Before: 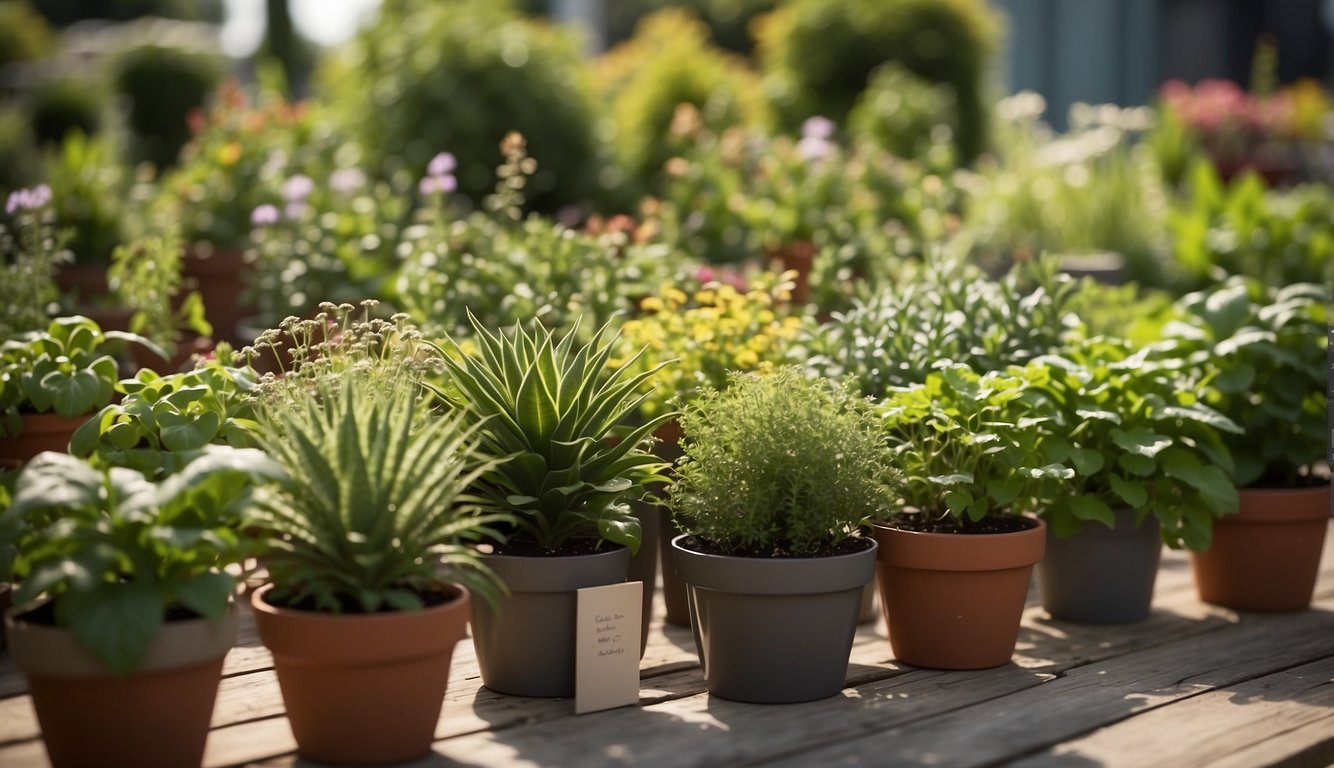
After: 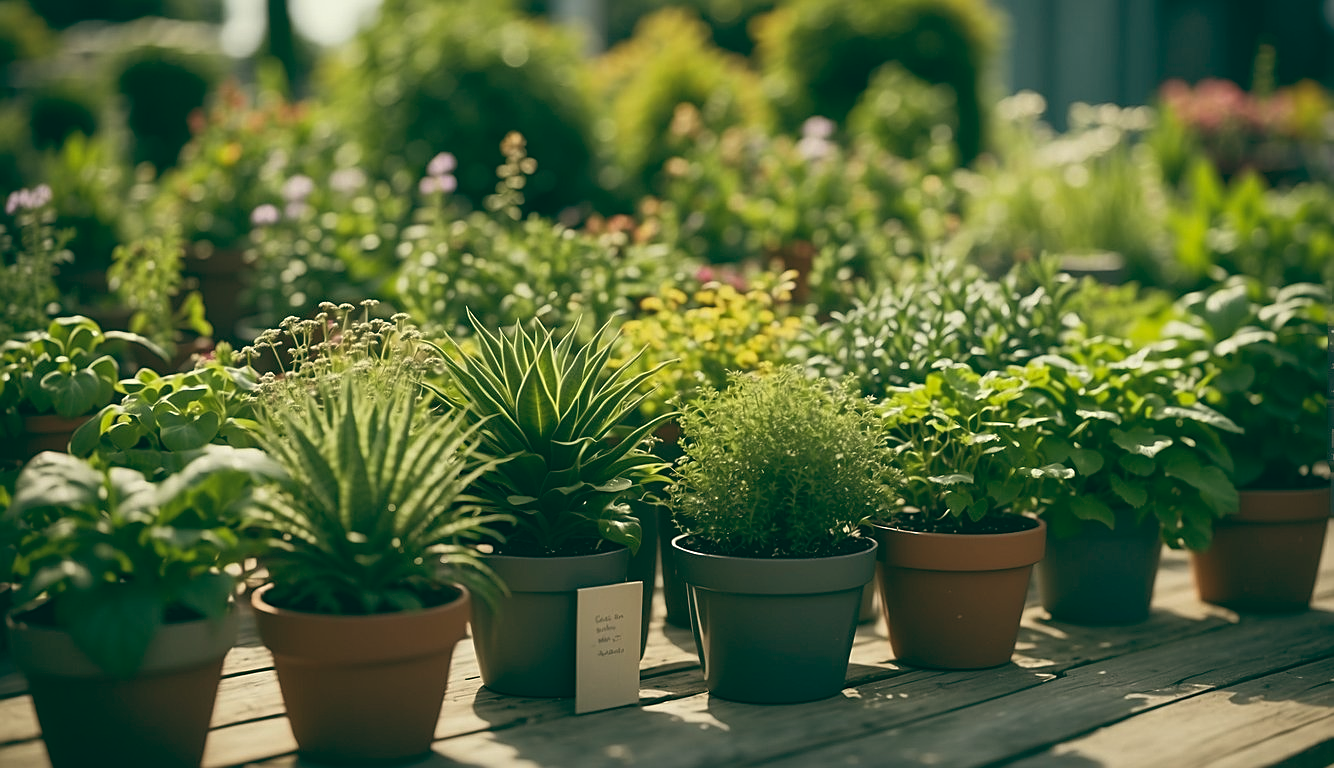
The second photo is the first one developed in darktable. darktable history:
sharpen: on, module defaults
color balance: lift [1.005, 0.99, 1.007, 1.01], gamma [1, 1.034, 1.032, 0.966], gain [0.873, 1.055, 1.067, 0.933]
